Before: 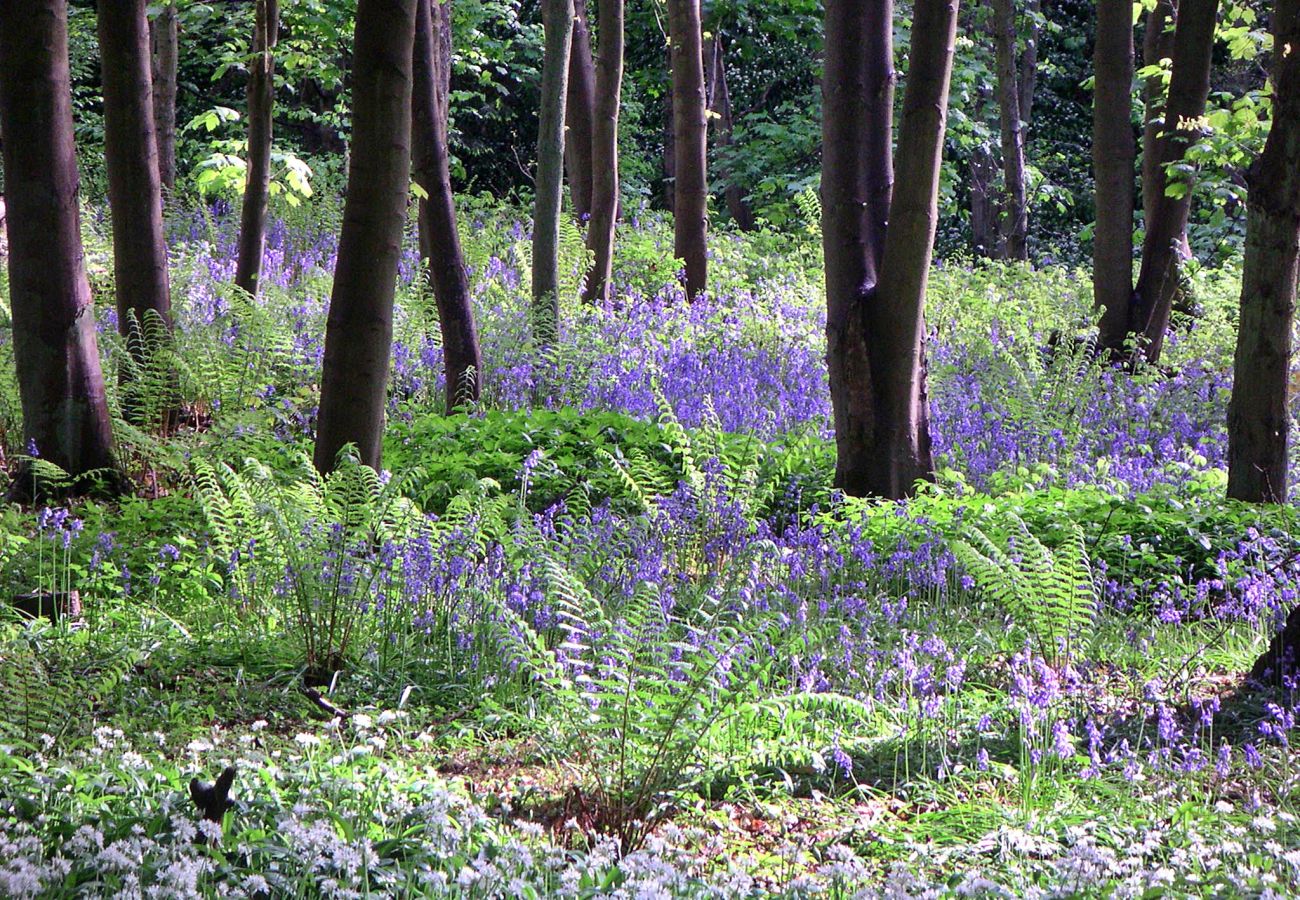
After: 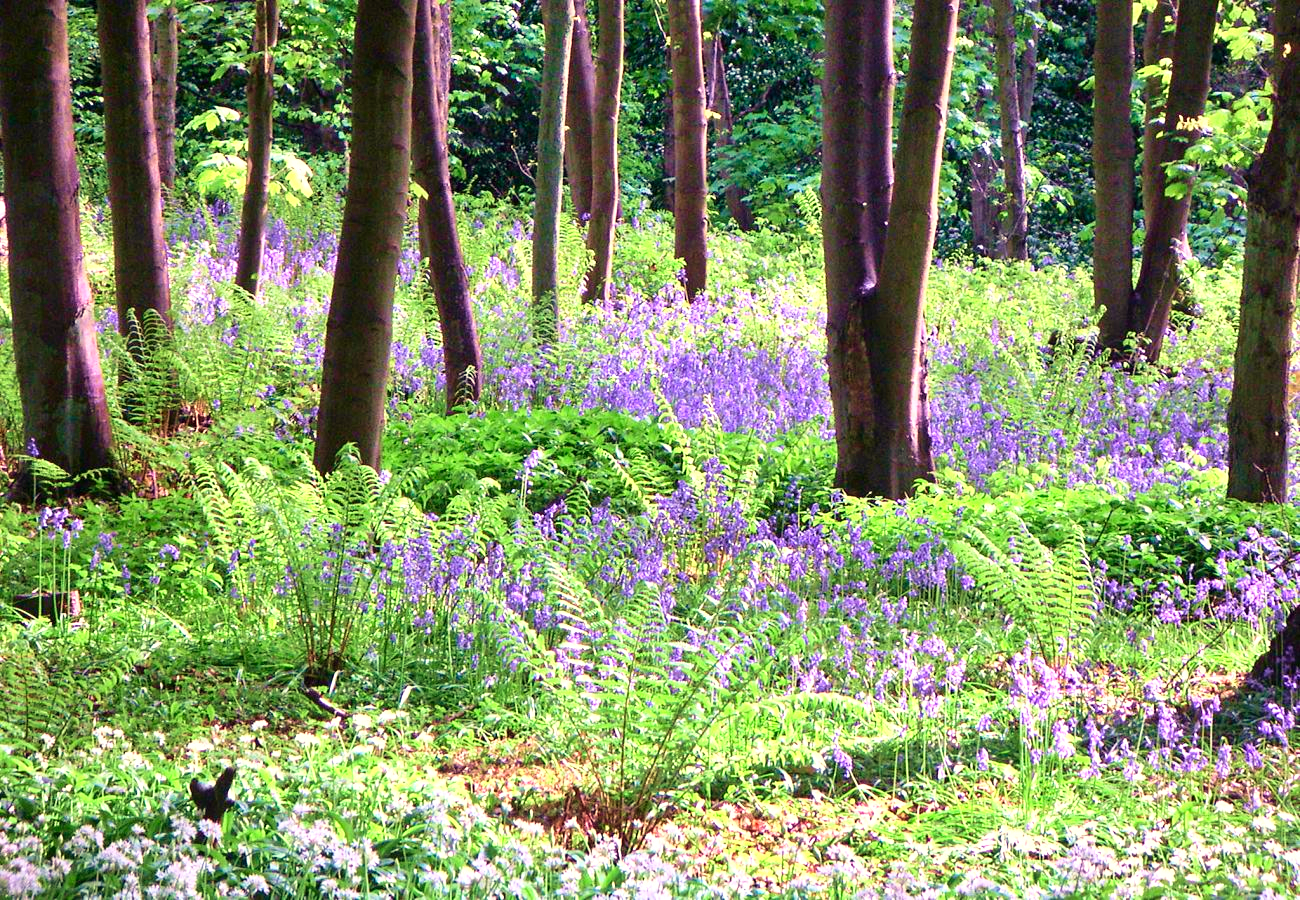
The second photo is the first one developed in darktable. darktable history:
exposure: black level correction 0, exposure 0.5 EV, compensate highlight preservation false
tone curve: curves: ch0 [(0, 0) (0.389, 0.458) (0.745, 0.82) (0.849, 0.917) (0.919, 0.969) (1, 1)]; ch1 [(0, 0) (0.437, 0.404) (0.5, 0.5) (0.529, 0.55) (0.58, 0.6) (0.616, 0.649) (1, 1)]; ch2 [(0, 0) (0.442, 0.428) (0.5, 0.5) (0.525, 0.543) (0.585, 0.62) (1, 1)], color space Lab, independent channels, preserve colors none
white balance: red 1.029, blue 0.92
velvia: strength 40%
